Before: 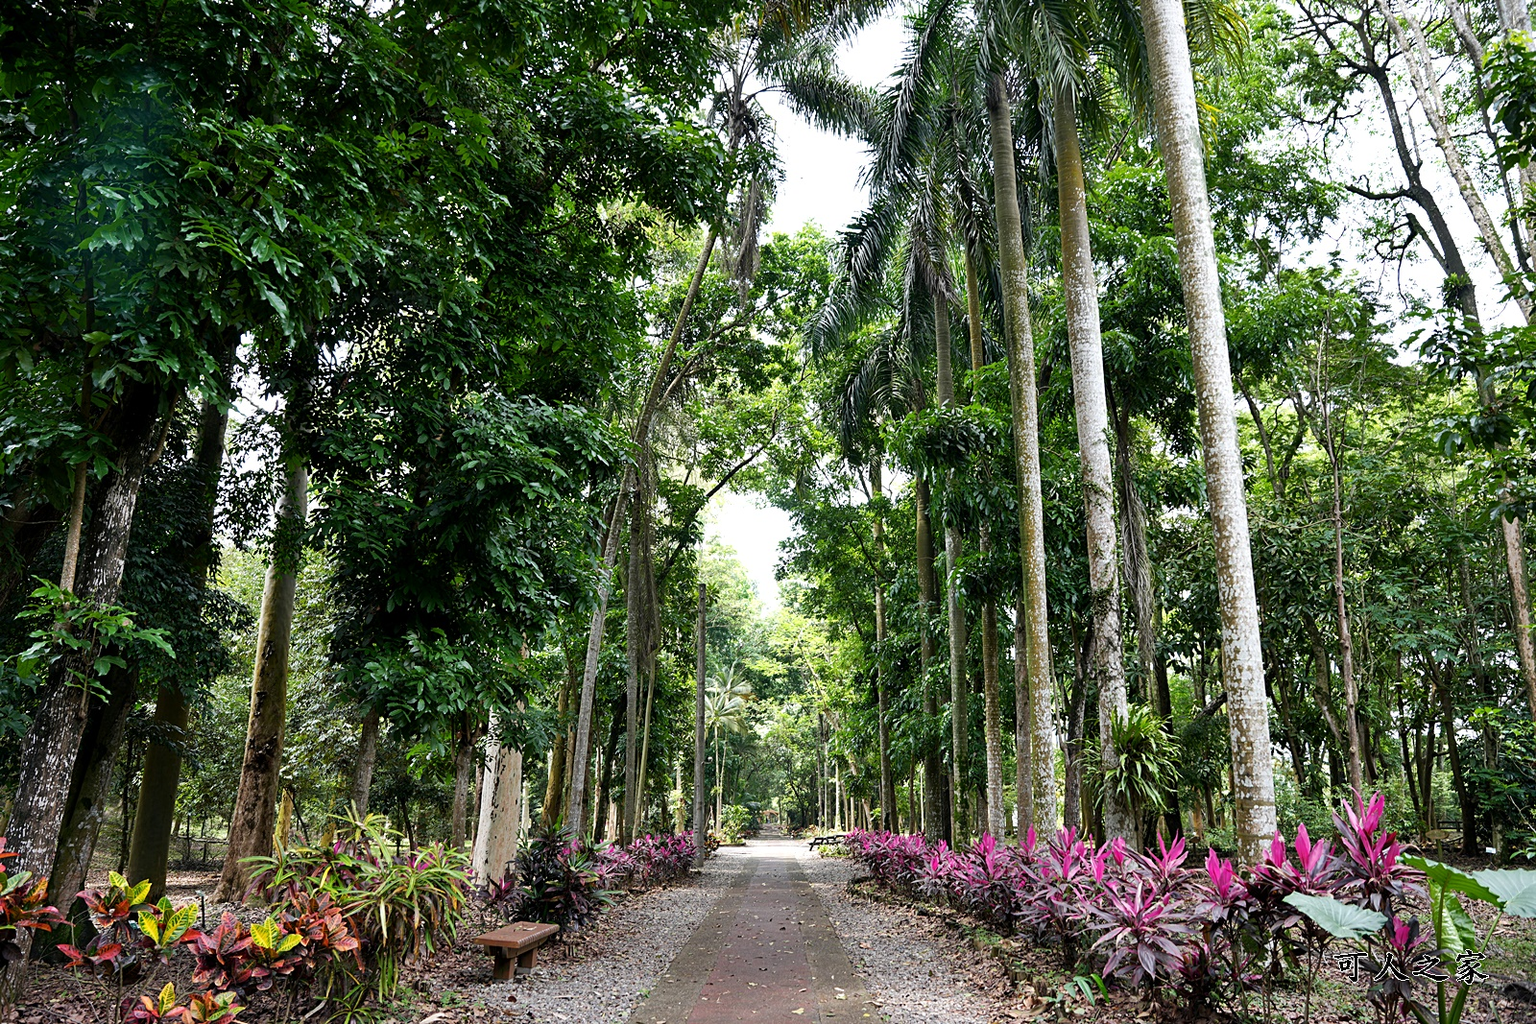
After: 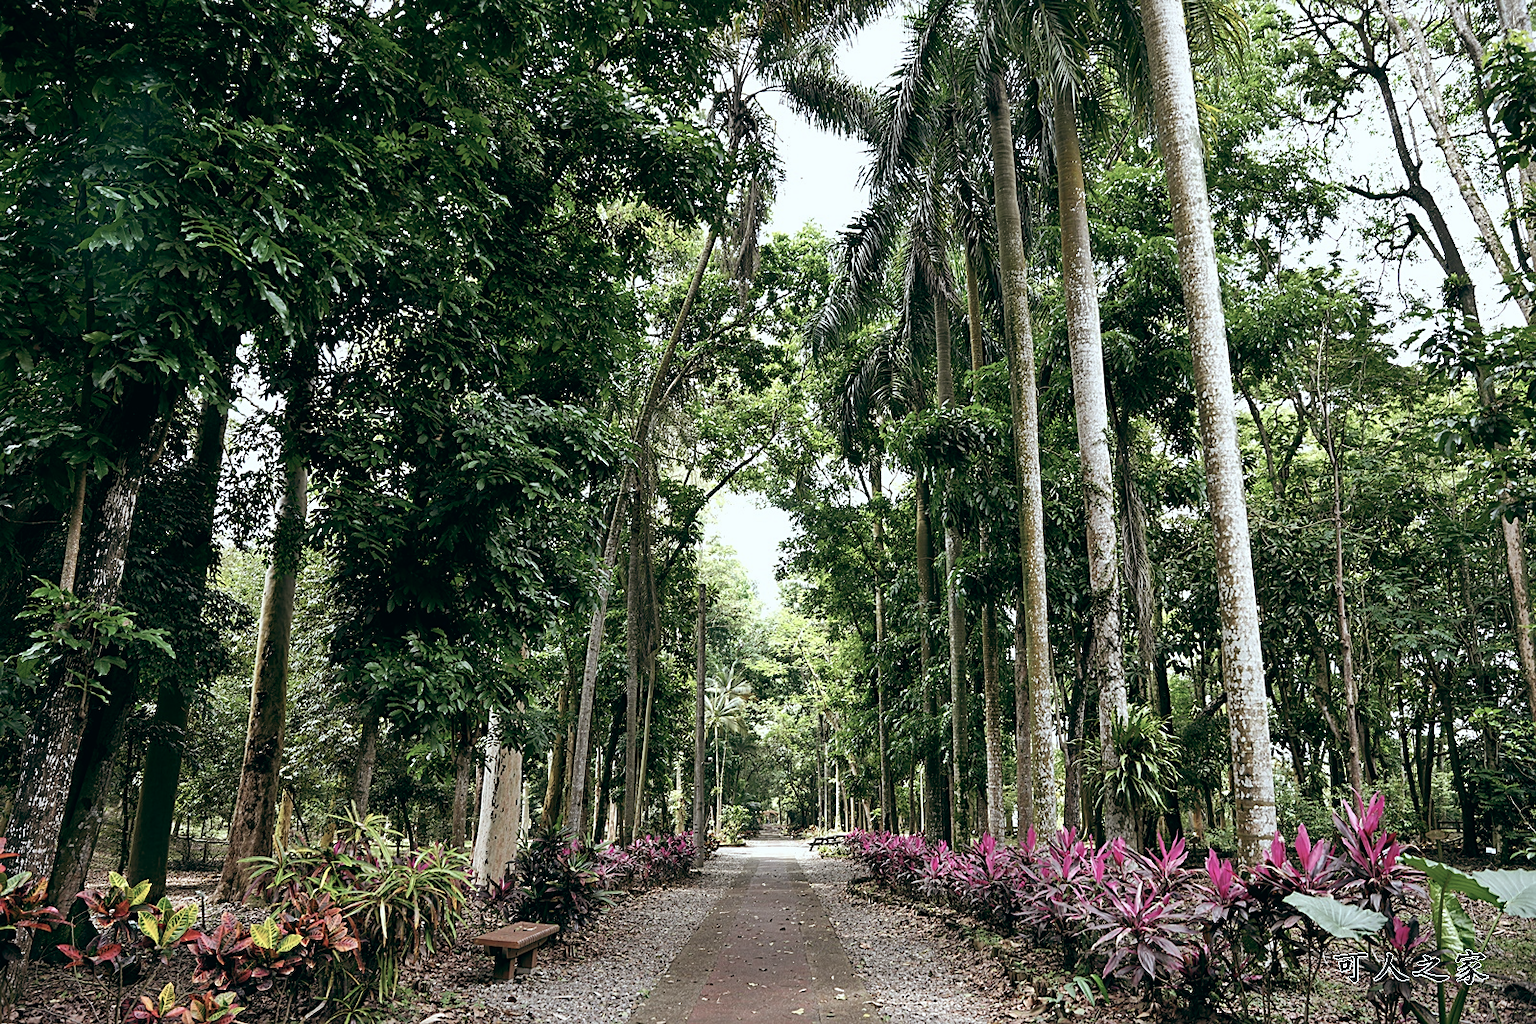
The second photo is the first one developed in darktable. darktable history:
sharpen: amount 0.2
exposure: compensate highlight preservation false
color balance: lift [1, 0.994, 1.002, 1.006], gamma [0.957, 1.081, 1.016, 0.919], gain [0.97, 0.972, 1.01, 1.028], input saturation 91.06%, output saturation 79.8%
